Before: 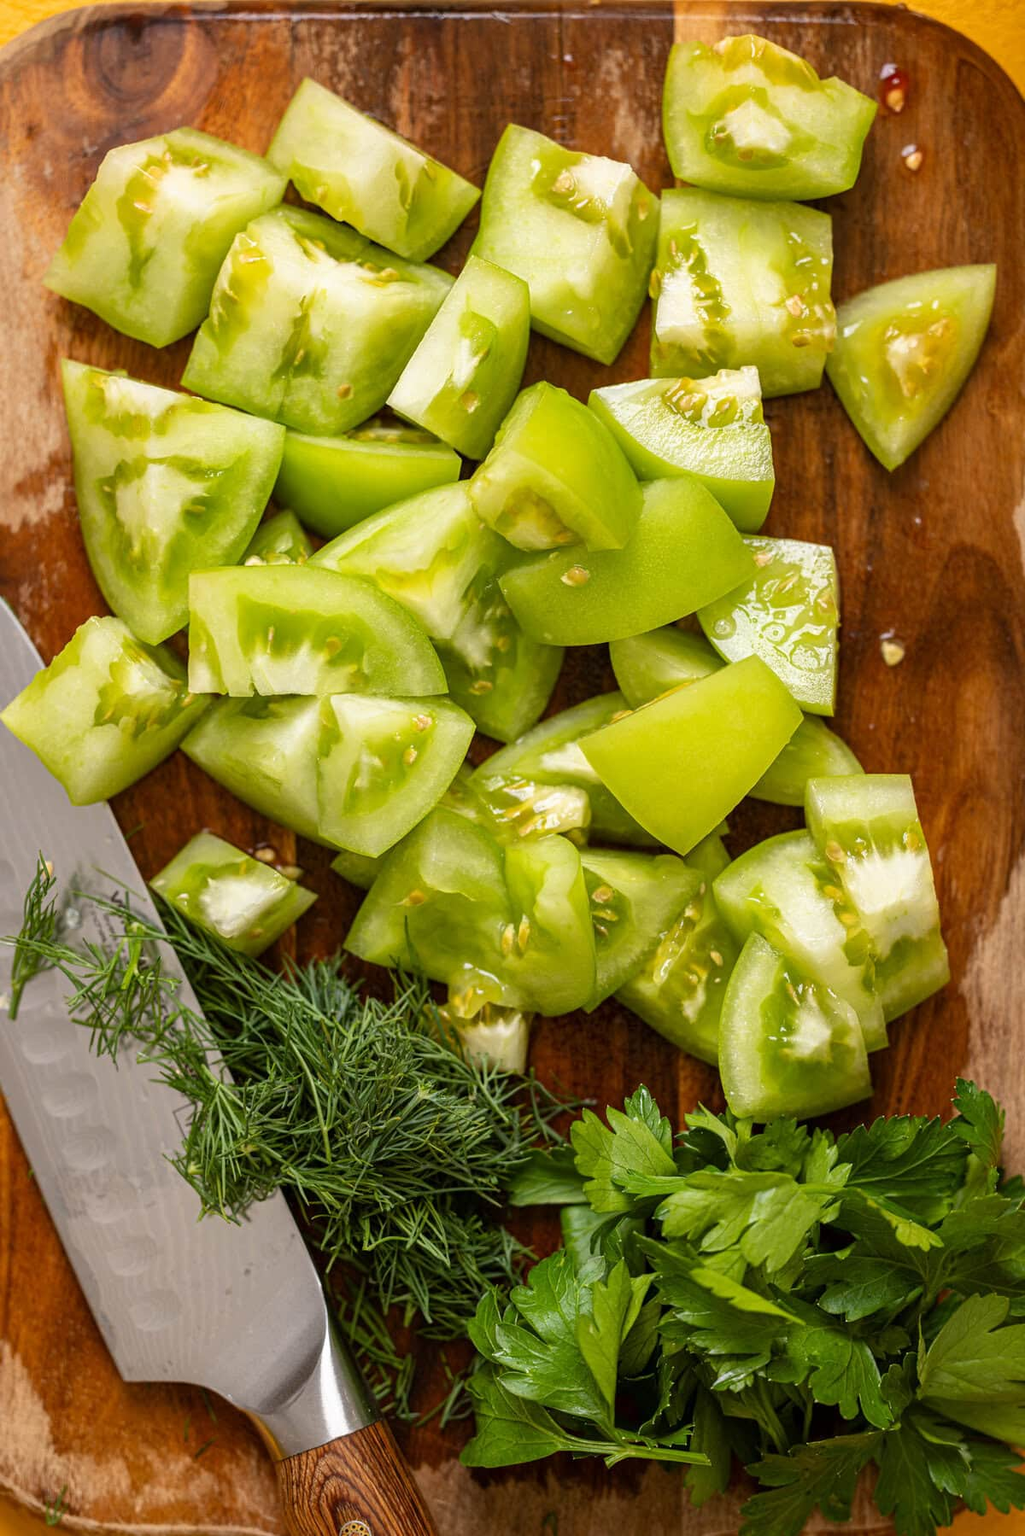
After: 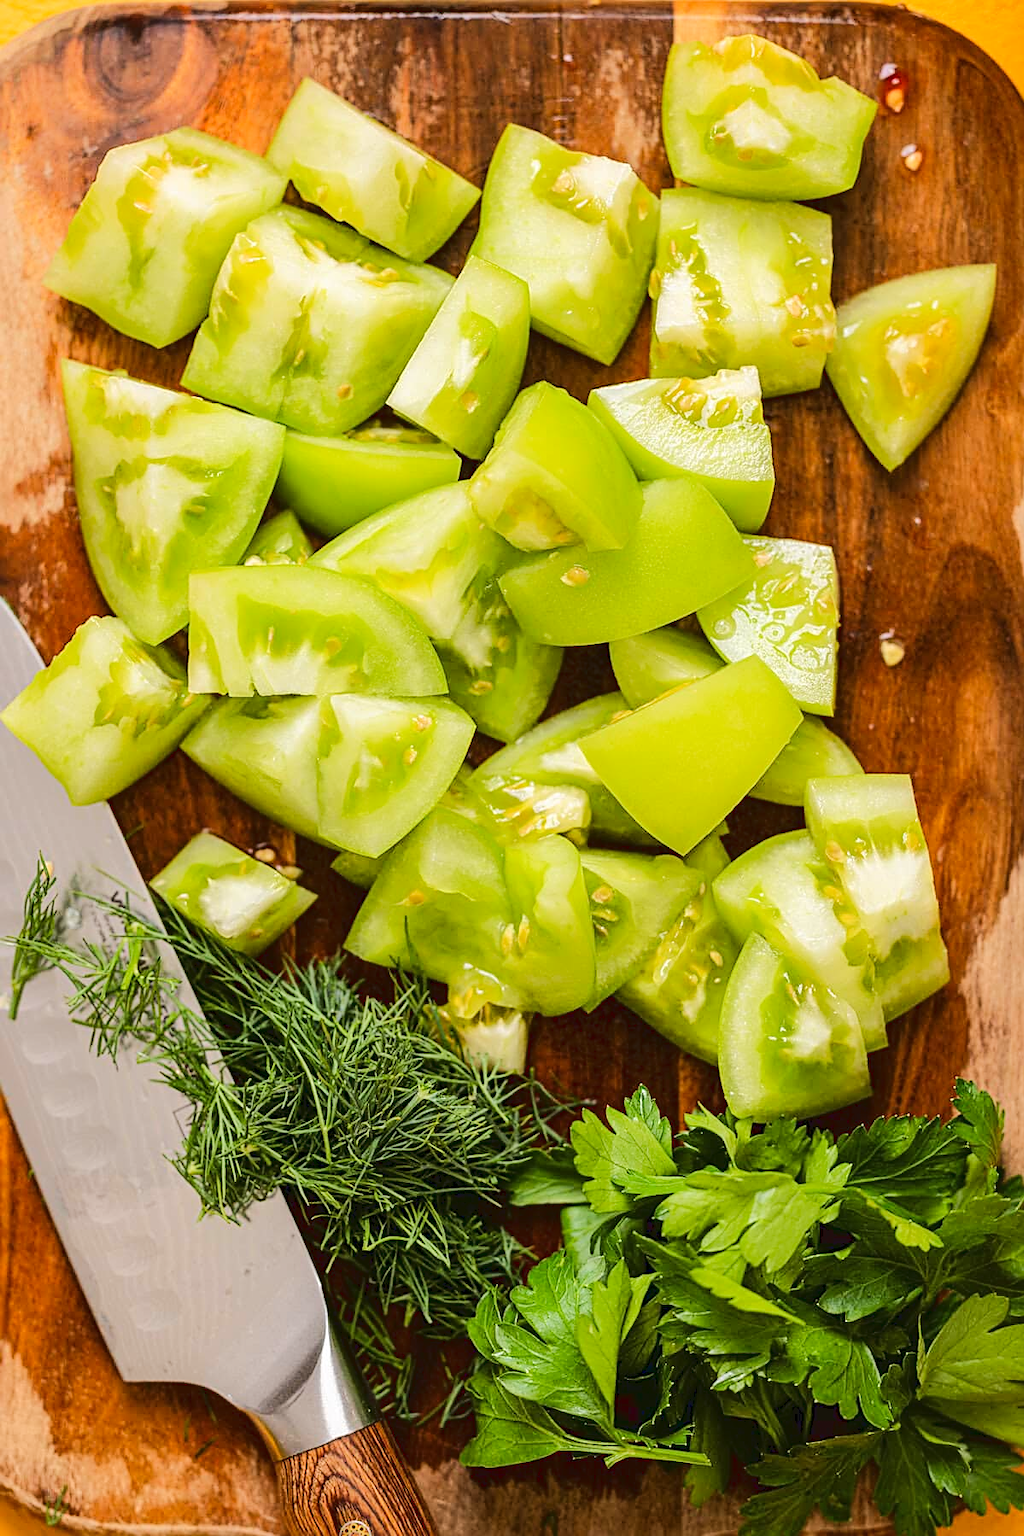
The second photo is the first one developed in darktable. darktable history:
tone curve: curves: ch0 [(0, 0) (0.003, 0.058) (0.011, 0.059) (0.025, 0.061) (0.044, 0.067) (0.069, 0.084) (0.1, 0.102) (0.136, 0.124) (0.177, 0.171) (0.224, 0.246) (0.277, 0.324) (0.335, 0.411) (0.399, 0.509) (0.468, 0.605) (0.543, 0.688) (0.623, 0.738) (0.709, 0.798) (0.801, 0.852) (0.898, 0.911) (1, 1)], color space Lab, linked channels, preserve colors none
sharpen: on, module defaults
